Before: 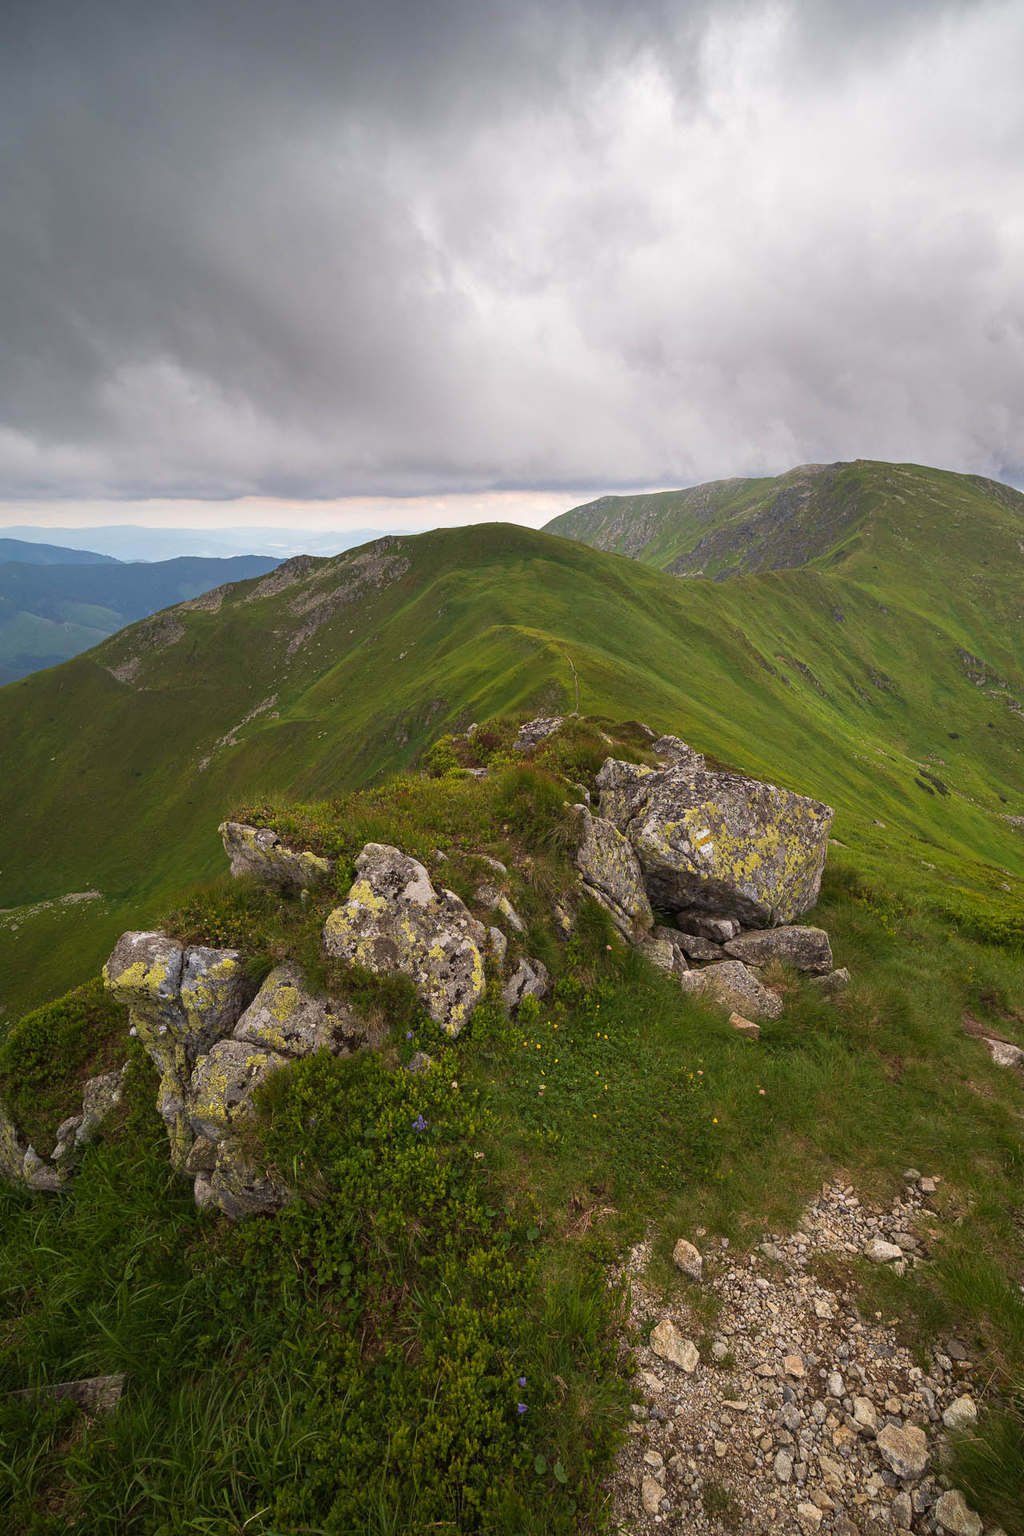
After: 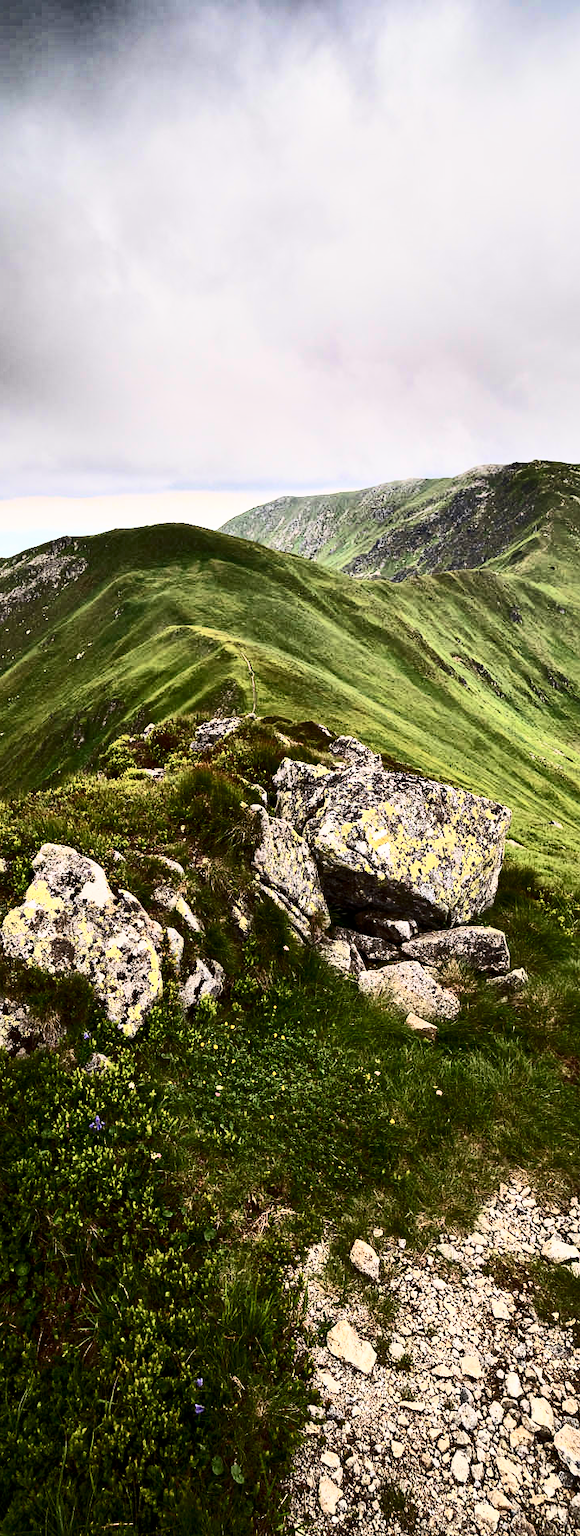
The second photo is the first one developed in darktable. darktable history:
shadows and highlights: shadows 17.9, highlights -83.38, soften with gaussian
filmic rgb: black relative exposure -7.65 EV, white relative exposure 4.56 EV, hardness 3.61
crop: left 31.57%, top 0.013%, right 11.788%
exposure: black level correction 0, exposure 0.499 EV, compensate highlight preservation false
local contrast: mode bilateral grid, contrast 21, coarseness 49, detail 119%, midtone range 0.2
contrast brightness saturation: contrast 0.928, brightness 0.194
